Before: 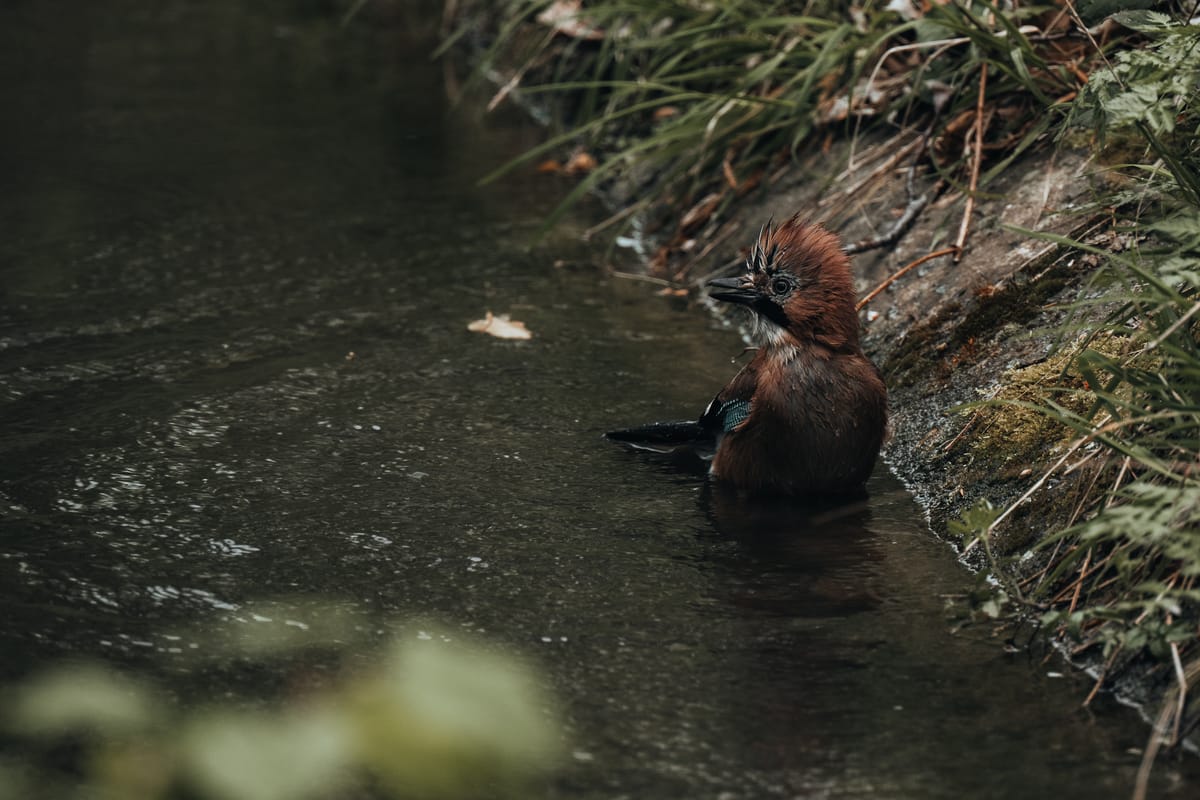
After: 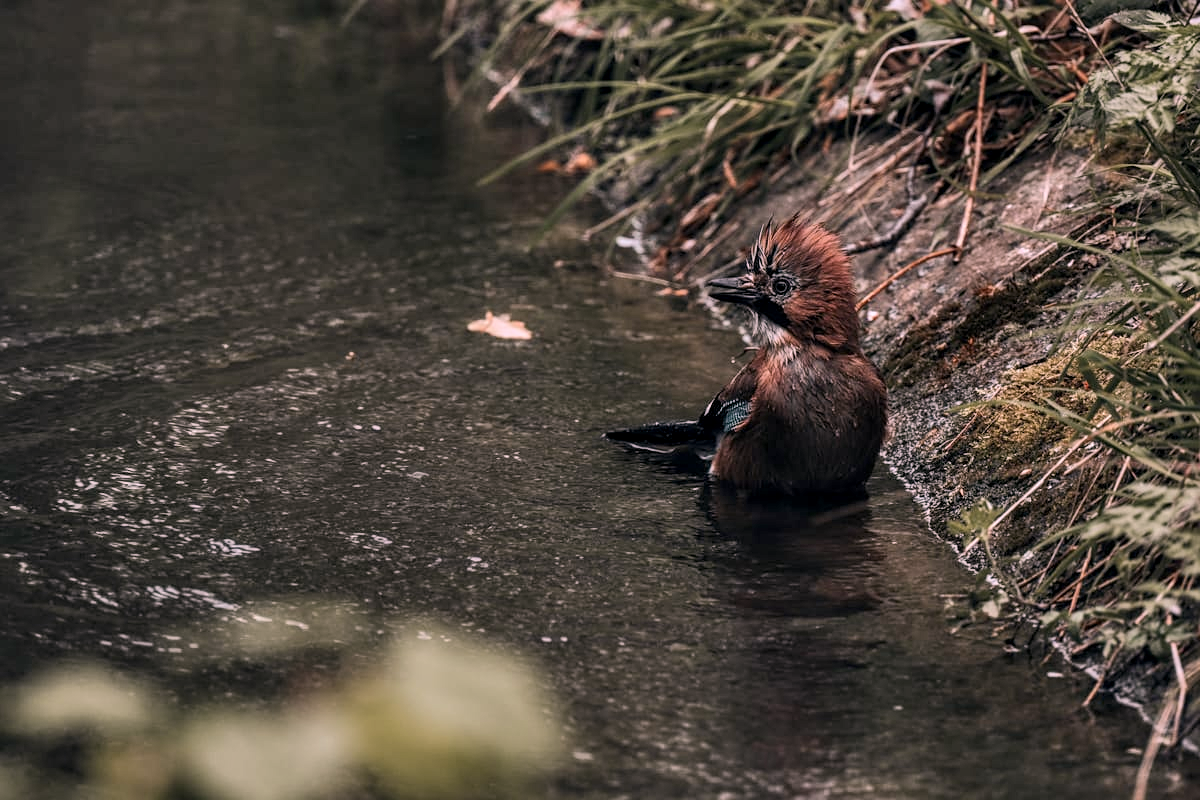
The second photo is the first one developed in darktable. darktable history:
color calibration: illuminant as shot in camera, x 0.358, y 0.373, temperature 4628.91 K
rotate and perspective: crop left 0, crop top 0
sharpen: amount 0.2
shadows and highlights: low approximation 0.01, soften with gaussian
color correction: highlights a* 14.52, highlights b* 4.84
exposure: compensate highlight preservation false
local contrast: detail 130%
